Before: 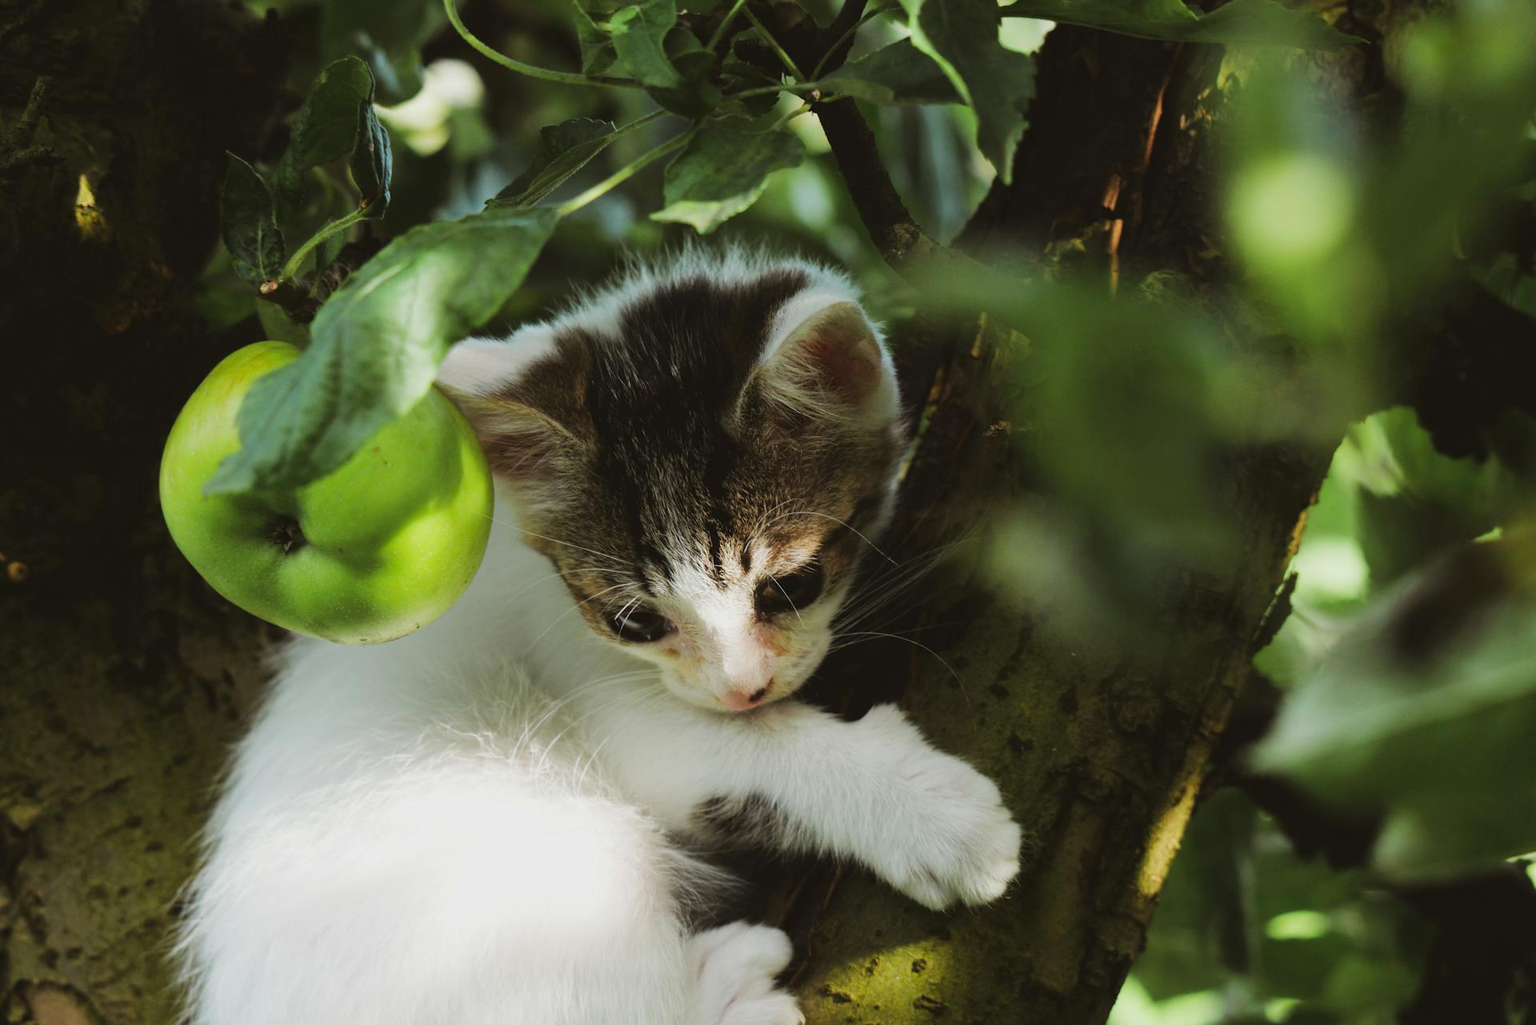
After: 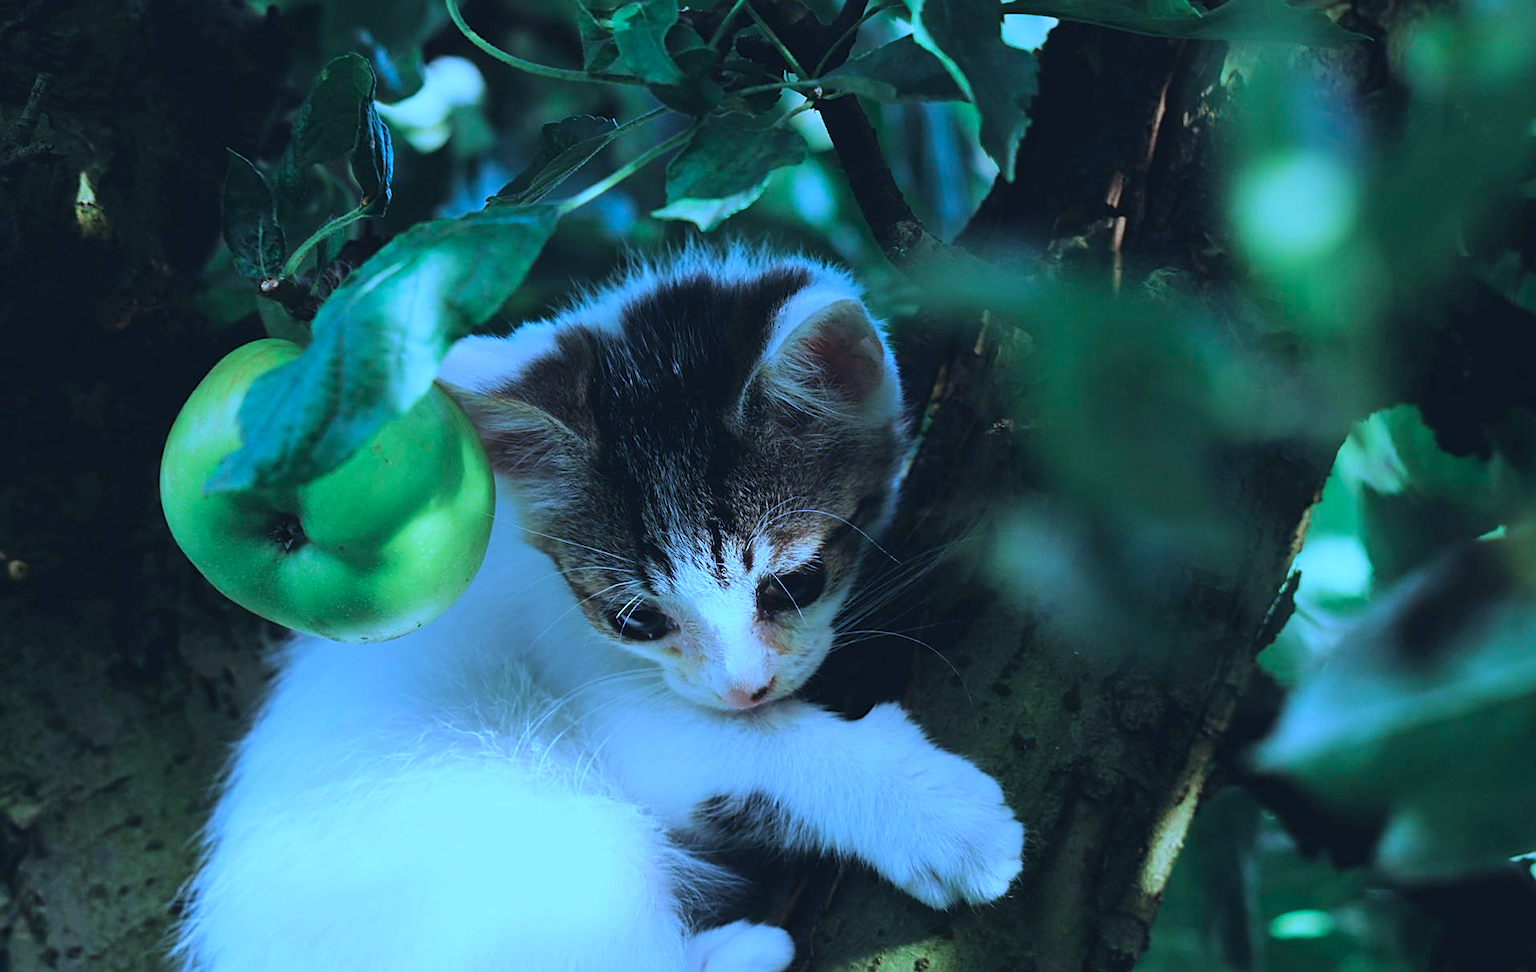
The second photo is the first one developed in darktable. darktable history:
color calibration: illuminant as shot in camera, x 0.463, y 0.42, temperature 2670 K
crop: top 0.313%, right 0.255%, bottom 5.046%
contrast brightness saturation: saturation -0.058
sharpen: on, module defaults
